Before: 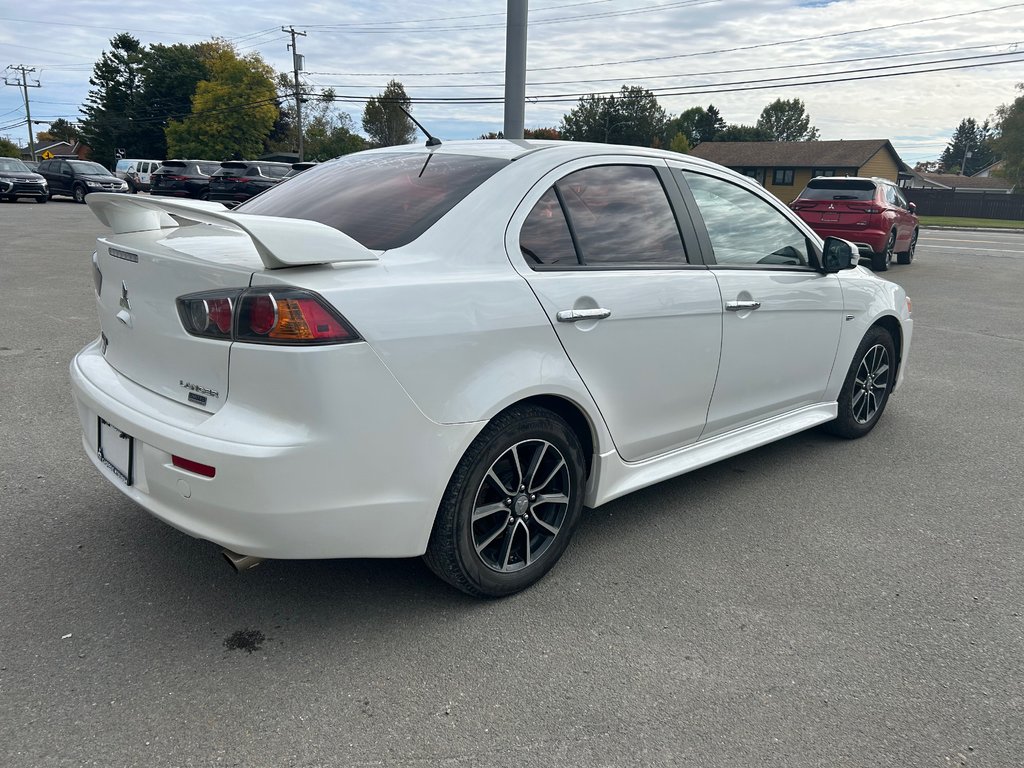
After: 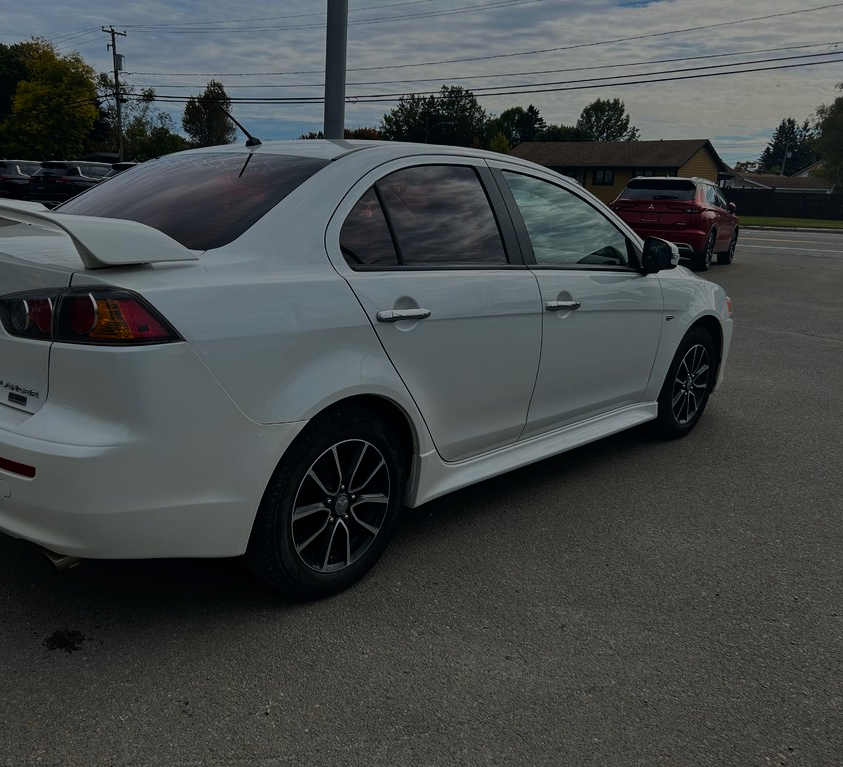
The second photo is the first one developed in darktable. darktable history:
tone curve: curves: ch0 [(0, 0) (0.003, 0.002) (0.011, 0.006) (0.025, 0.013) (0.044, 0.019) (0.069, 0.032) (0.1, 0.056) (0.136, 0.095) (0.177, 0.144) (0.224, 0.193) (0.277, 0.26) (0.335, 0.331) (0.399, 0.405) (0.468, 0.479) (0.543, 0.552) (0.623, 0.624) (0.709, 0.699) (0.801, 0.772) (0.898, 0.856) (1, 1)], color space Lab, linked channels, preserve colors none
exposure: exposure -2.017 EV, compensate exposure bias true, compensate highlight preservation false
velvia: on, module defaults
crop: left 17.587%, bottom 0.018%
color balance rgb: perceptual saturation grading › global saturation 30.183%, perceptual brilliance grading › highlights 11.713%
